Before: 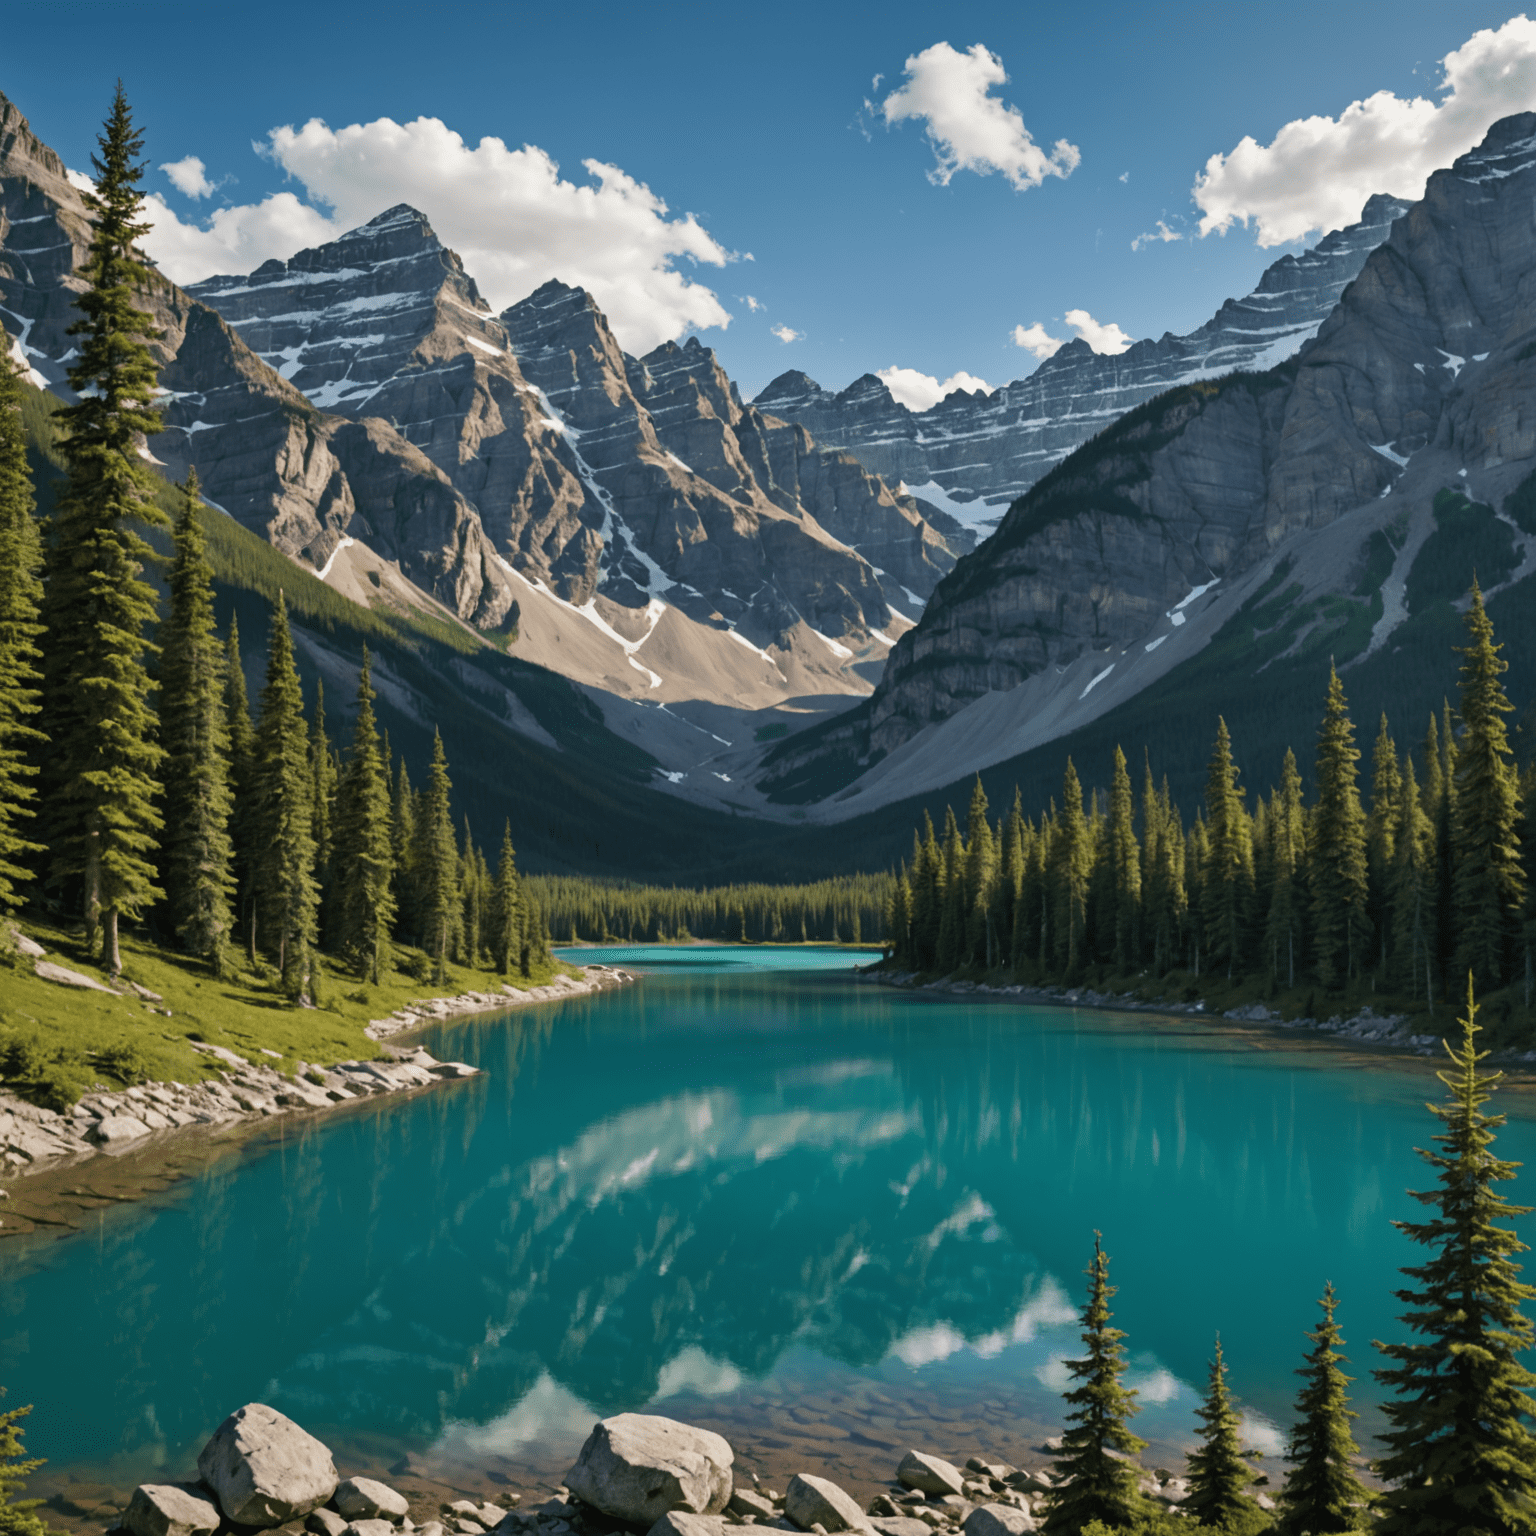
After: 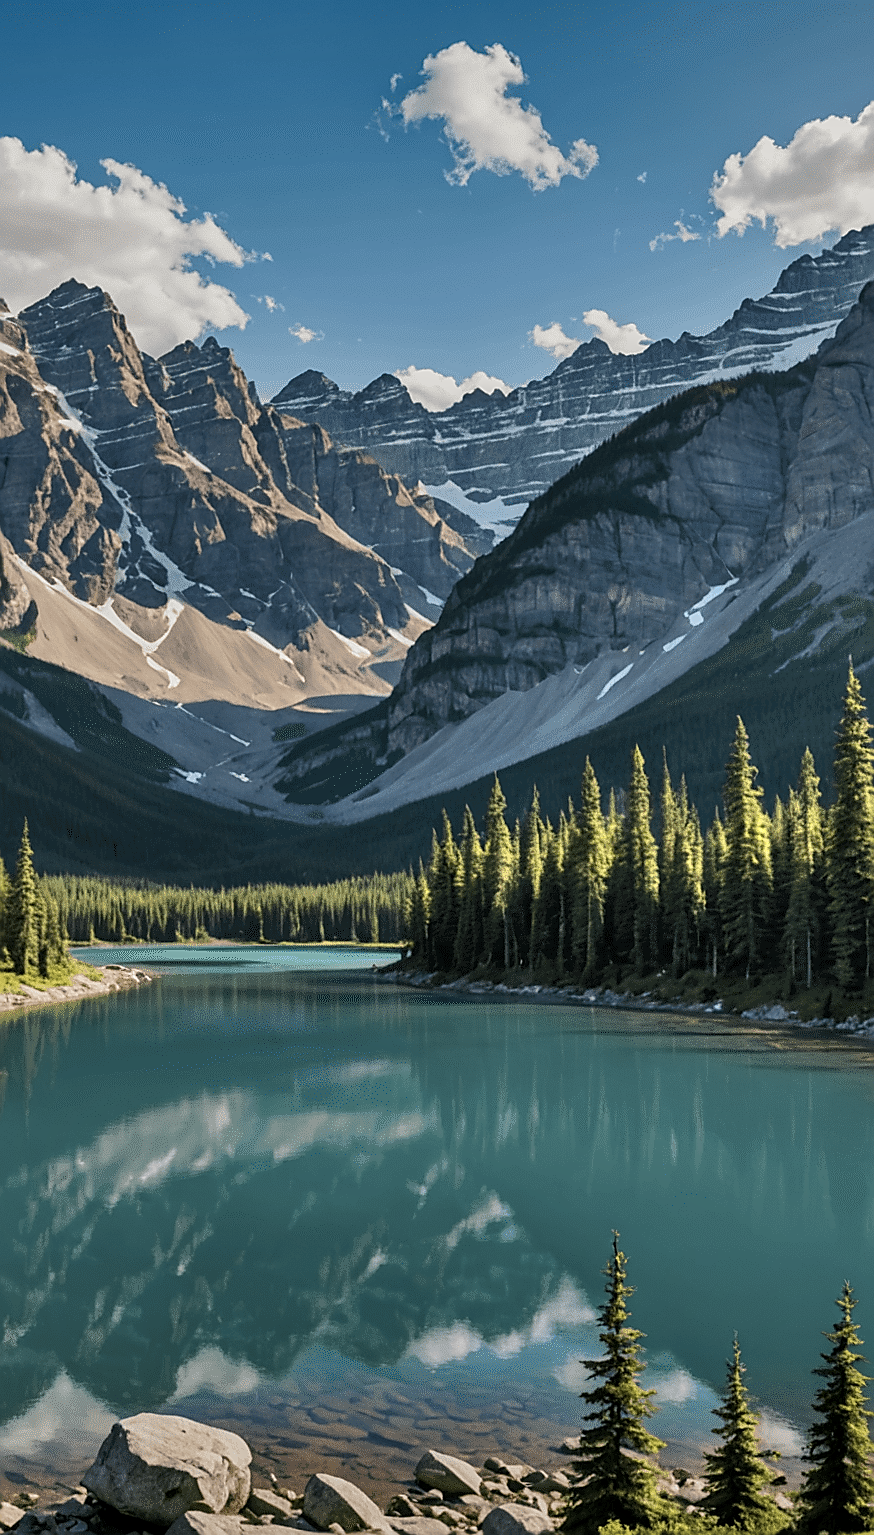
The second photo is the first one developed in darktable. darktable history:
sharpen: radius 1.397, amount 1.26, threshold 0.669
shadows and highlights: shadows 58.3, soften with gaussian
exposure: exposure -0.492 EV, compensate highlight preservation false
color zones: curves: ch0 [(0.004, 0.305) (0.261, 0.623) (0.389, 0.399) (0.708, 0.571) (0.947, 0.34)]; ch1 [(0.025, 0.645) (0.229, 0.584) (0.326, 0.551) (0.484, 0.262) (0.757, 0.643)]
crop: left 31.439%, top 0.014%, right 11.632%
local contrast: on, module defaults
